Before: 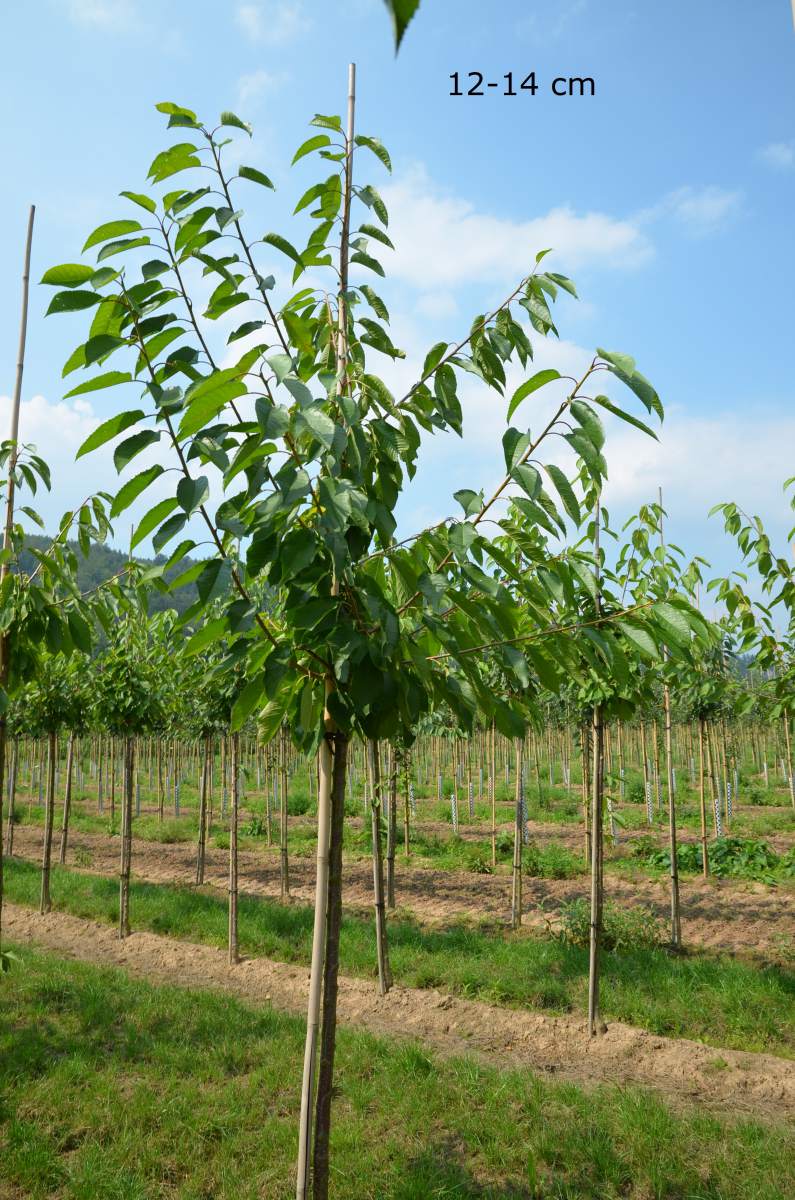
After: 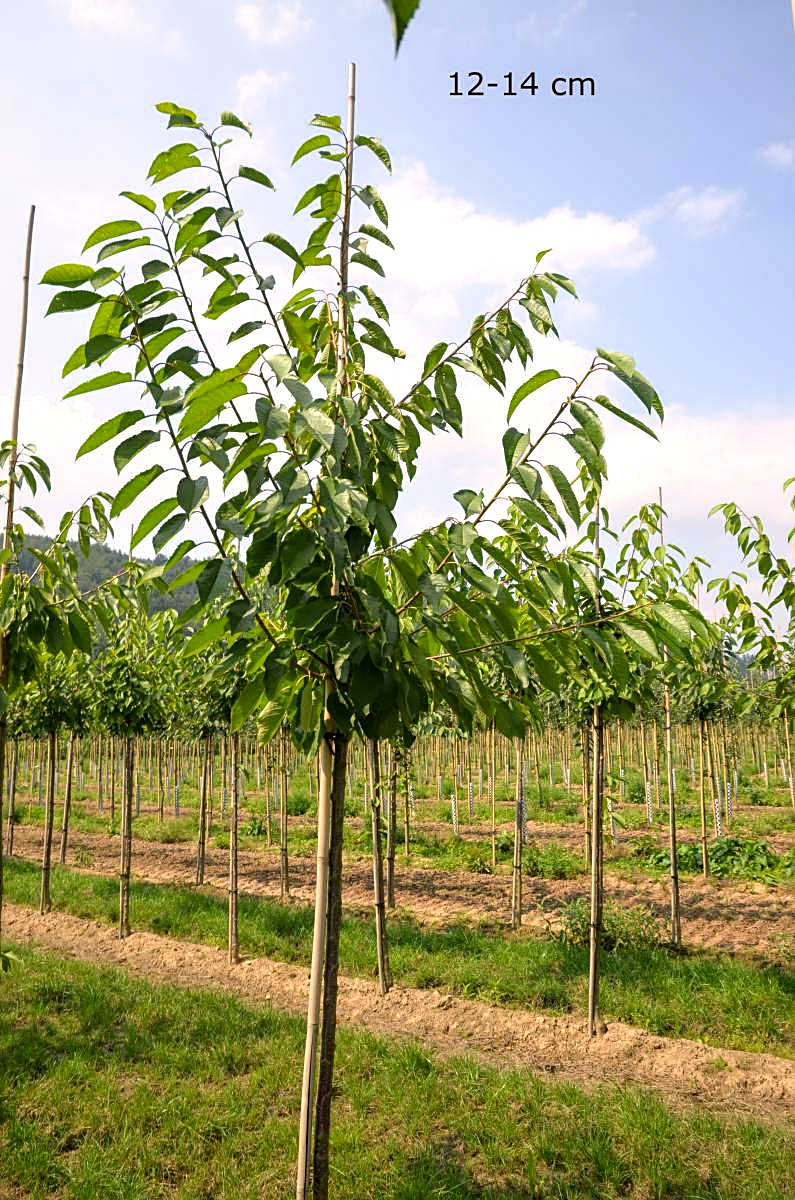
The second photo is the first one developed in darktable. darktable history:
tone equalizer: -8 EV -0.43 EV, -7 EV -0.401 EV, -6 EV -0.298 EV, -5 EV -0.209 EV, -3 EV 0.244 EV, -2 EV 0.323 EV, -1 EV 0.377 EV, +0 EV 0.398 EV
local contrast: on, module defaults
color correction: highlights a* 12.04, highlights b* 12.31
sharpen: on, module defaults
